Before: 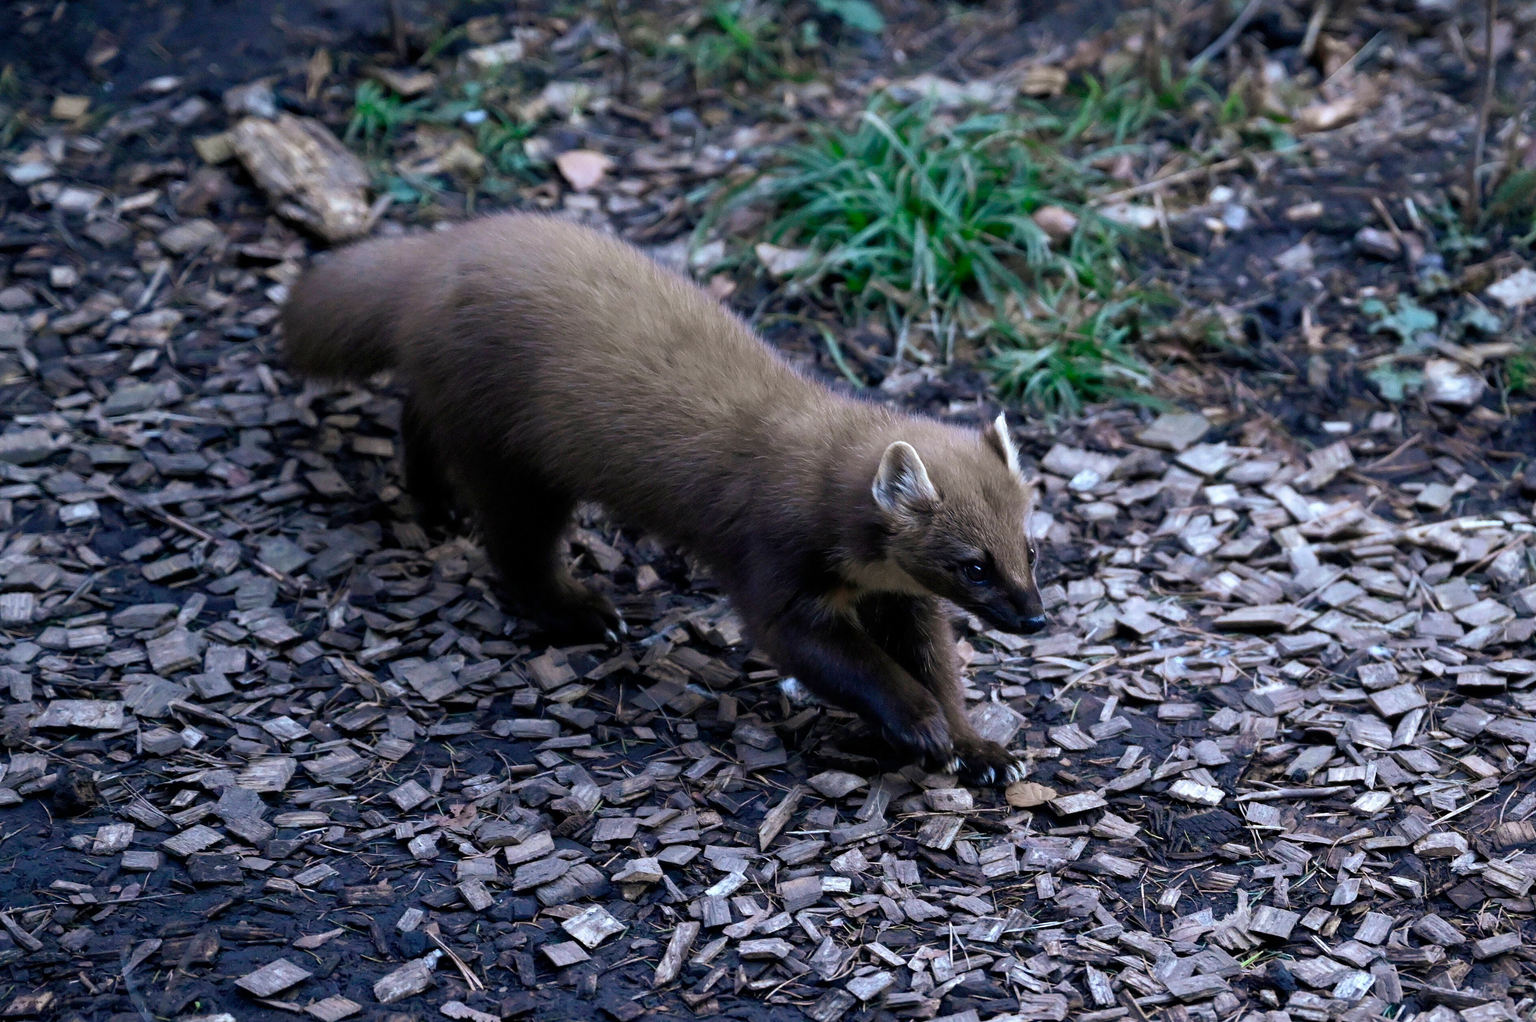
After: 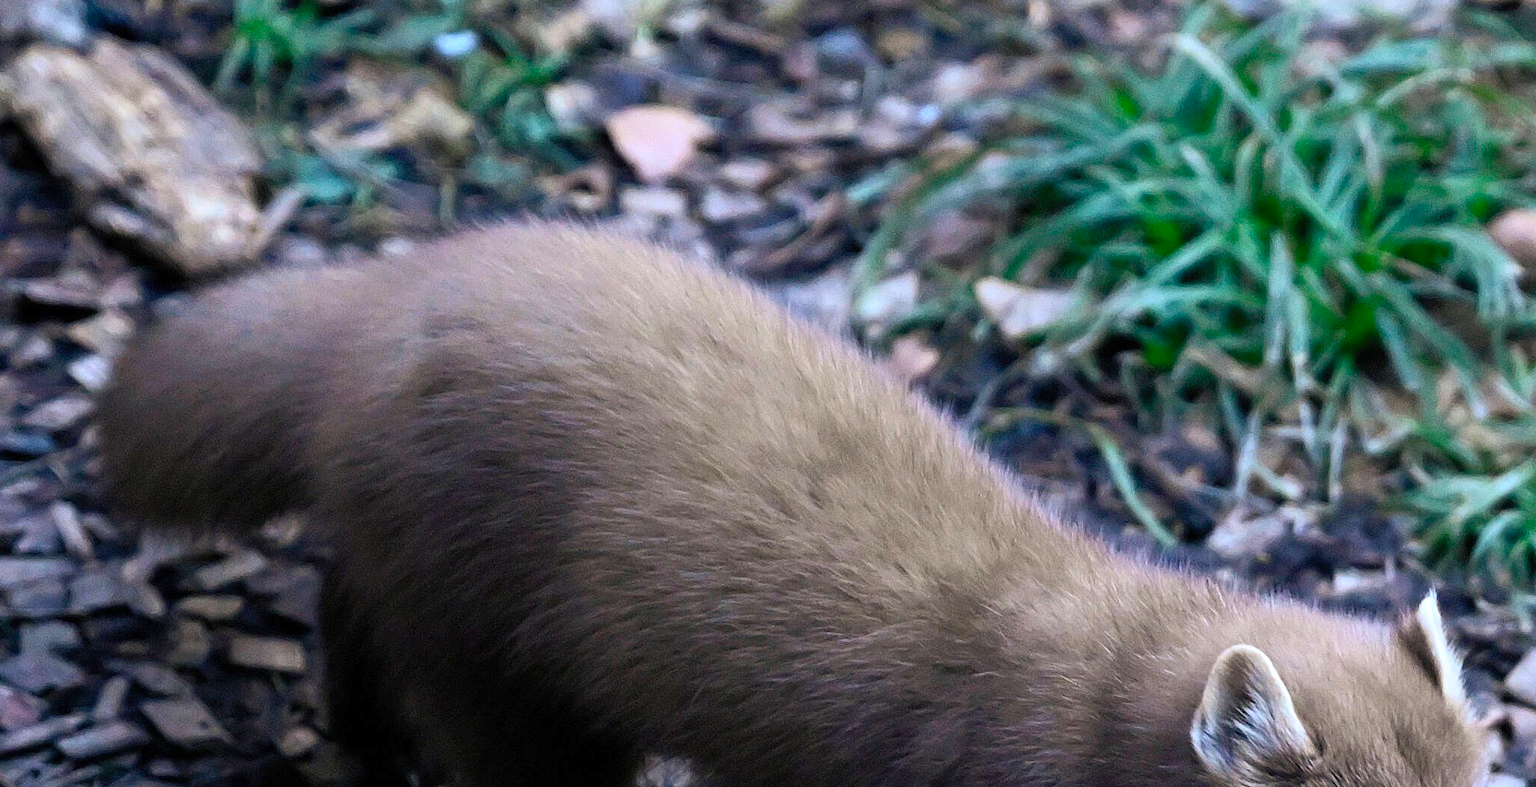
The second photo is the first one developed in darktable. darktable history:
crop: left 14.905%, top 9.141%, right 31.072%, bottom 49.195%
contrast brightness saturation: contrast 0.198, brightness 0.166, saturation 0.218
